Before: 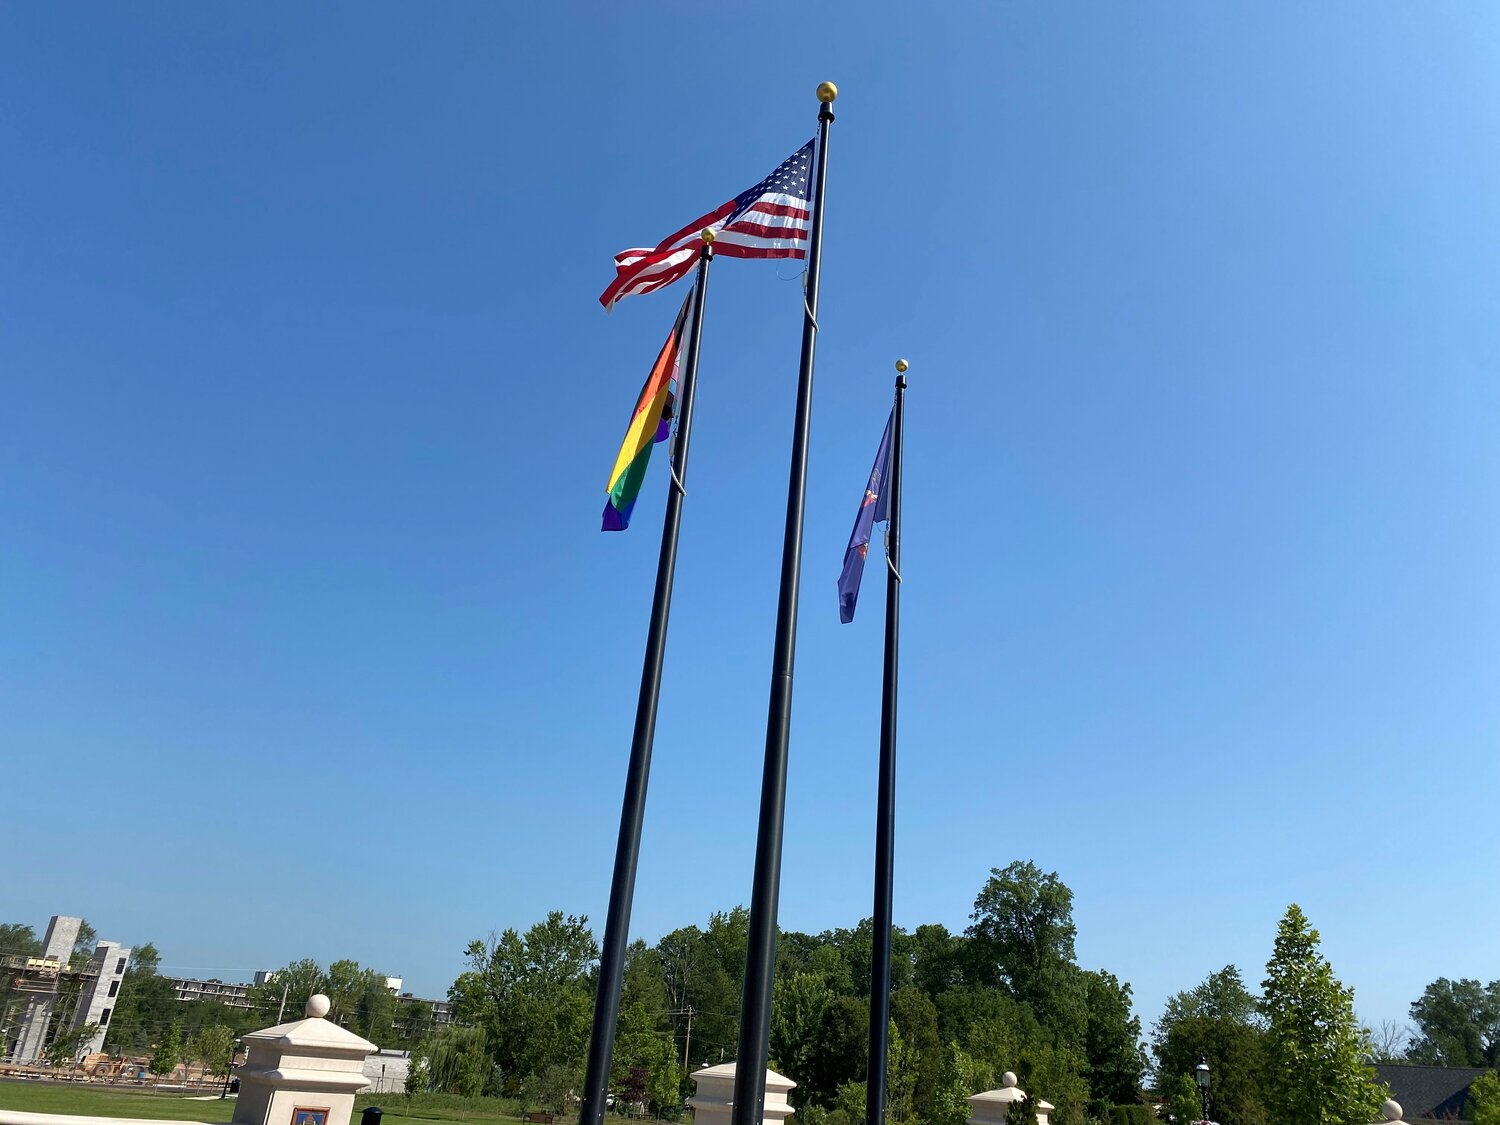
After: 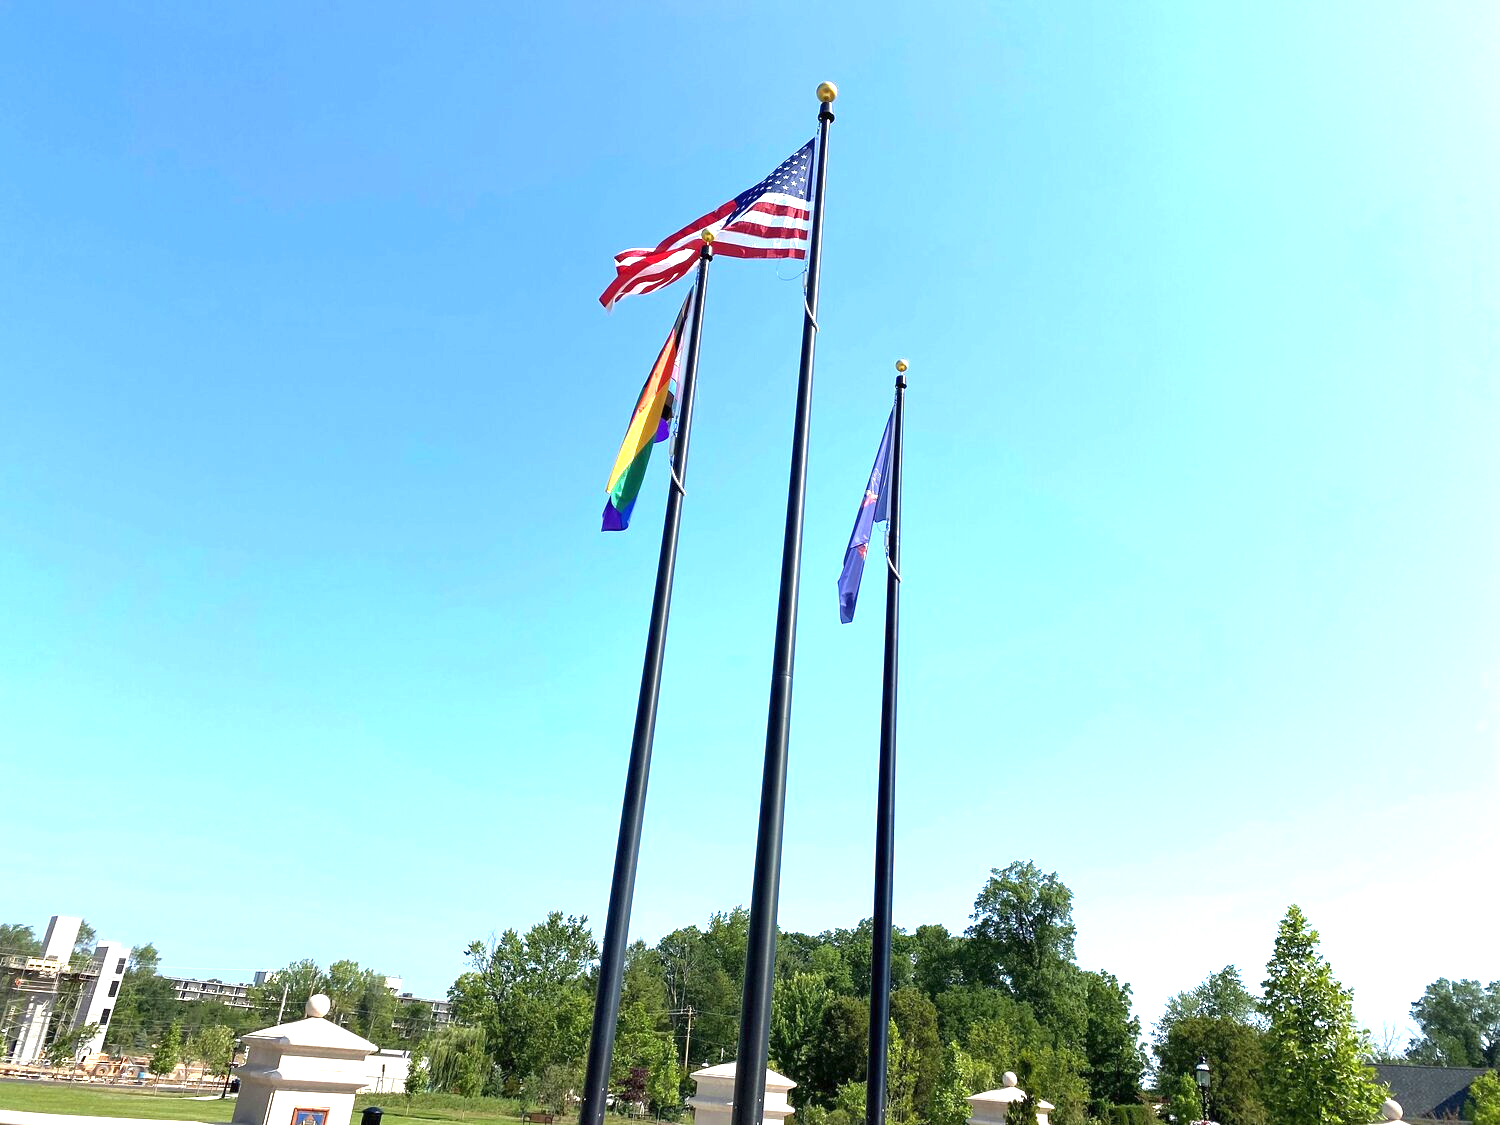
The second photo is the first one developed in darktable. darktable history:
exposure: black level correction 0, exposure 1.522 EV, compensate exposure bias true, compensate highlight preservation false
